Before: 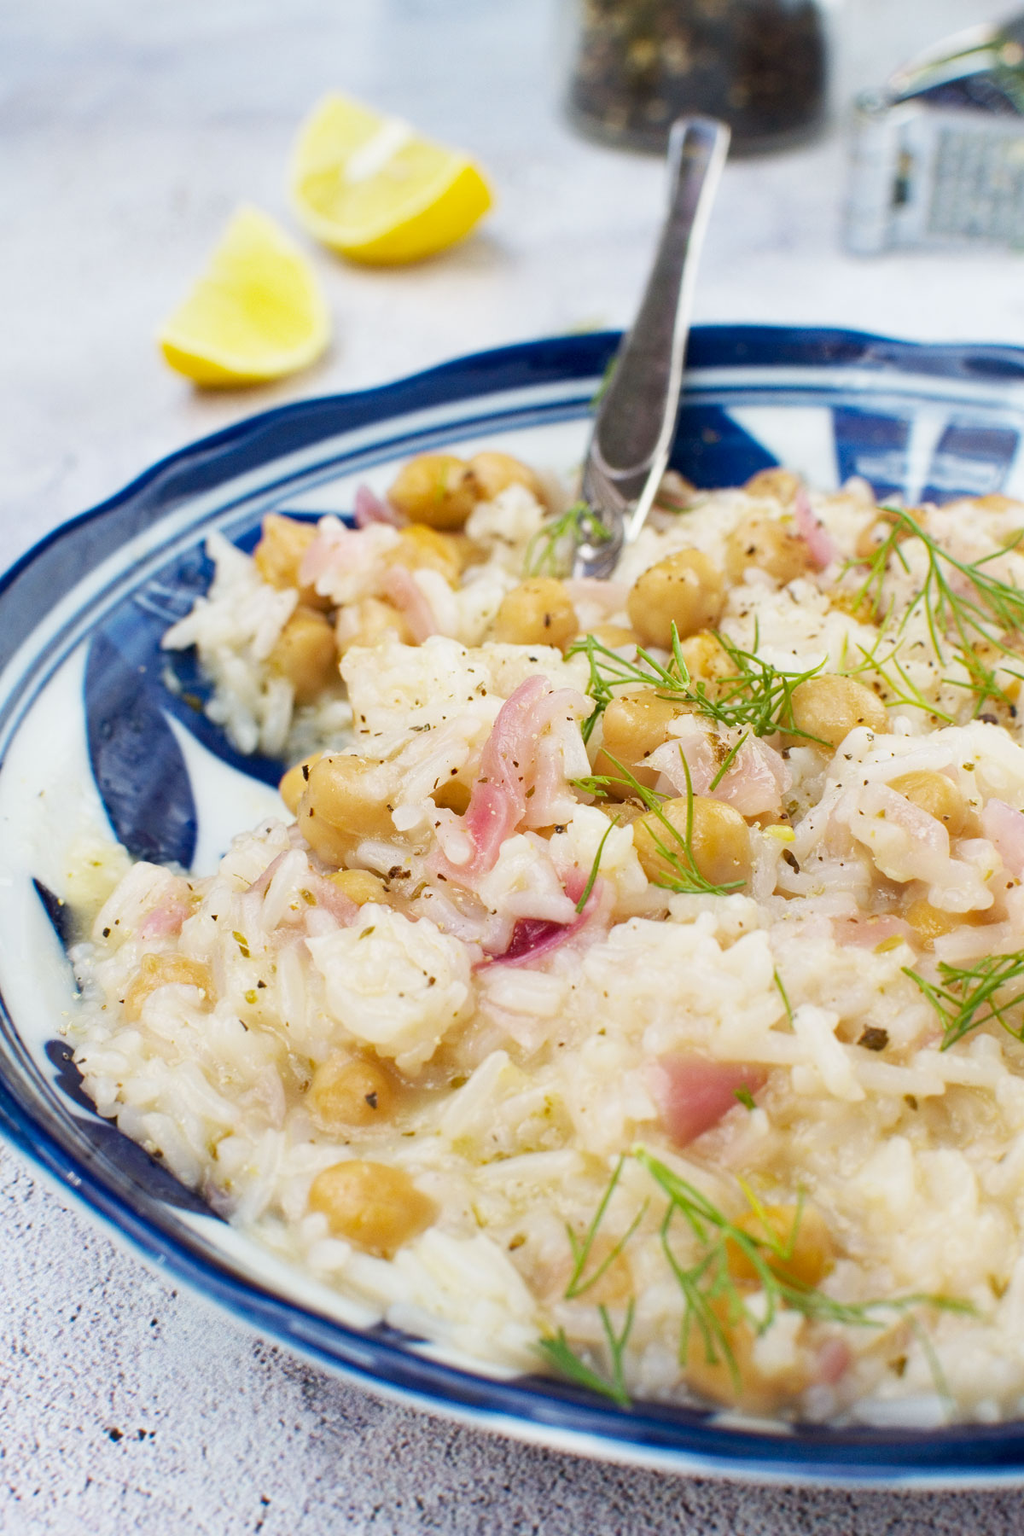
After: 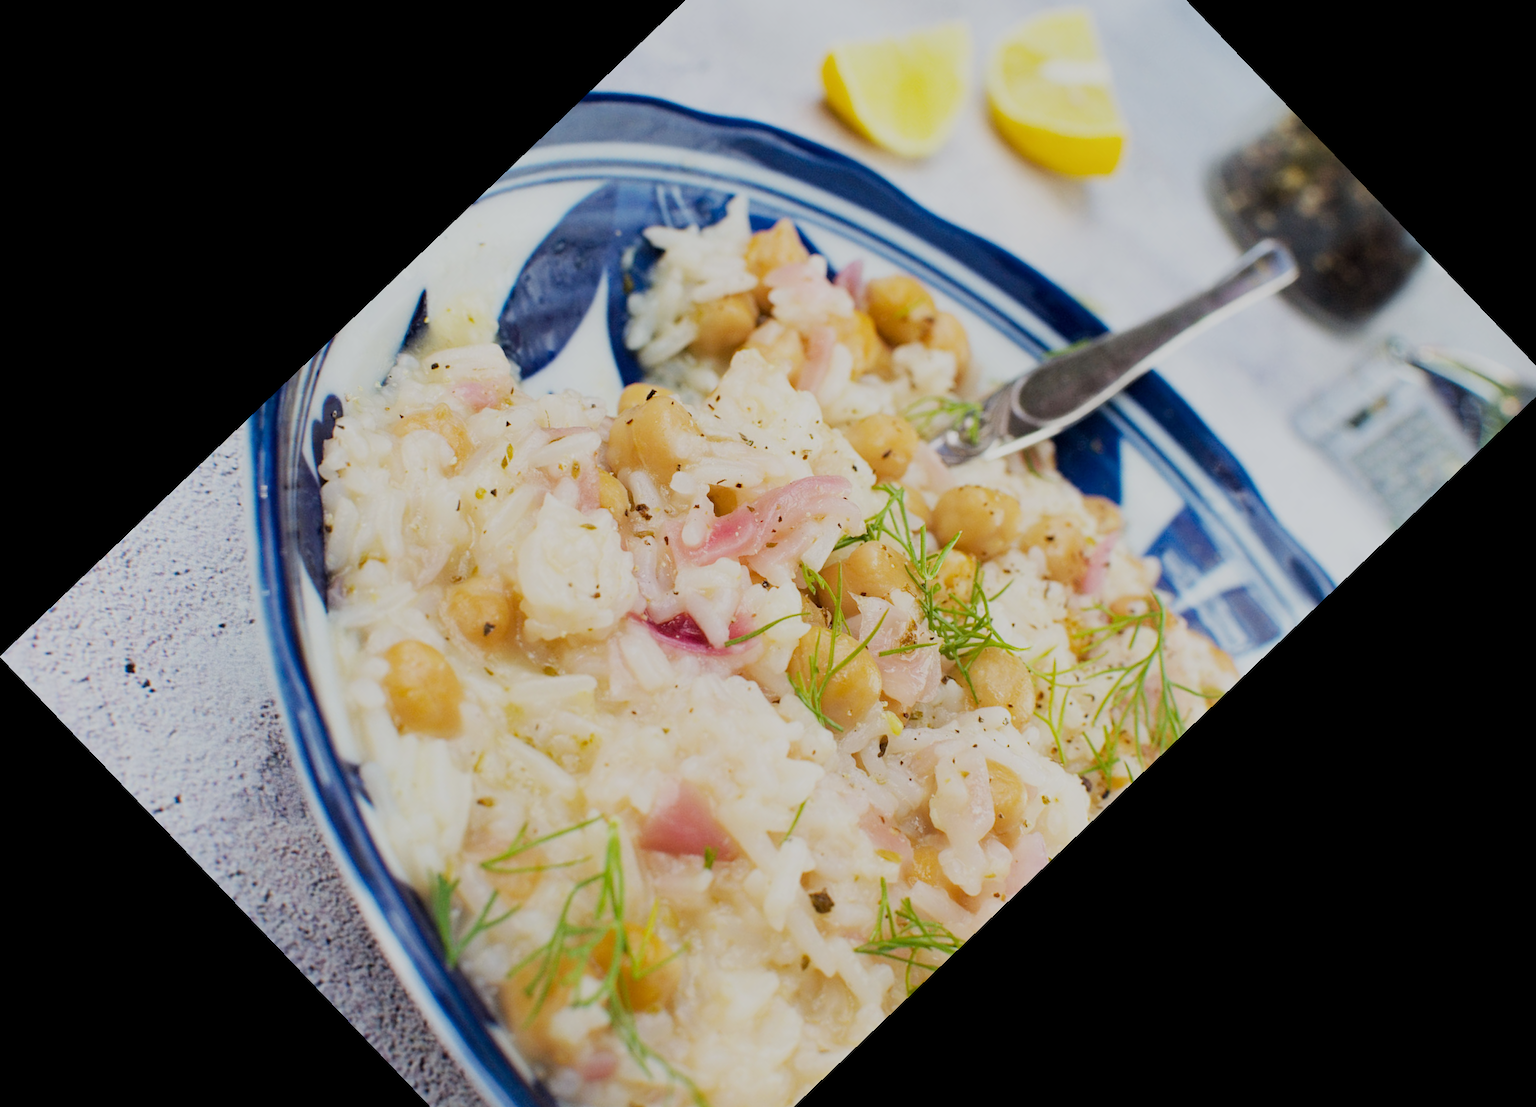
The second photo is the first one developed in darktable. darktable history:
crop and rotate: angle -46.26°, top 16.234%, right 0.912%, bottom 11.704%
filmic rgb: black relative exposure -7.65 EV, white relative exposure 4.56 EV, hardness 3.61
